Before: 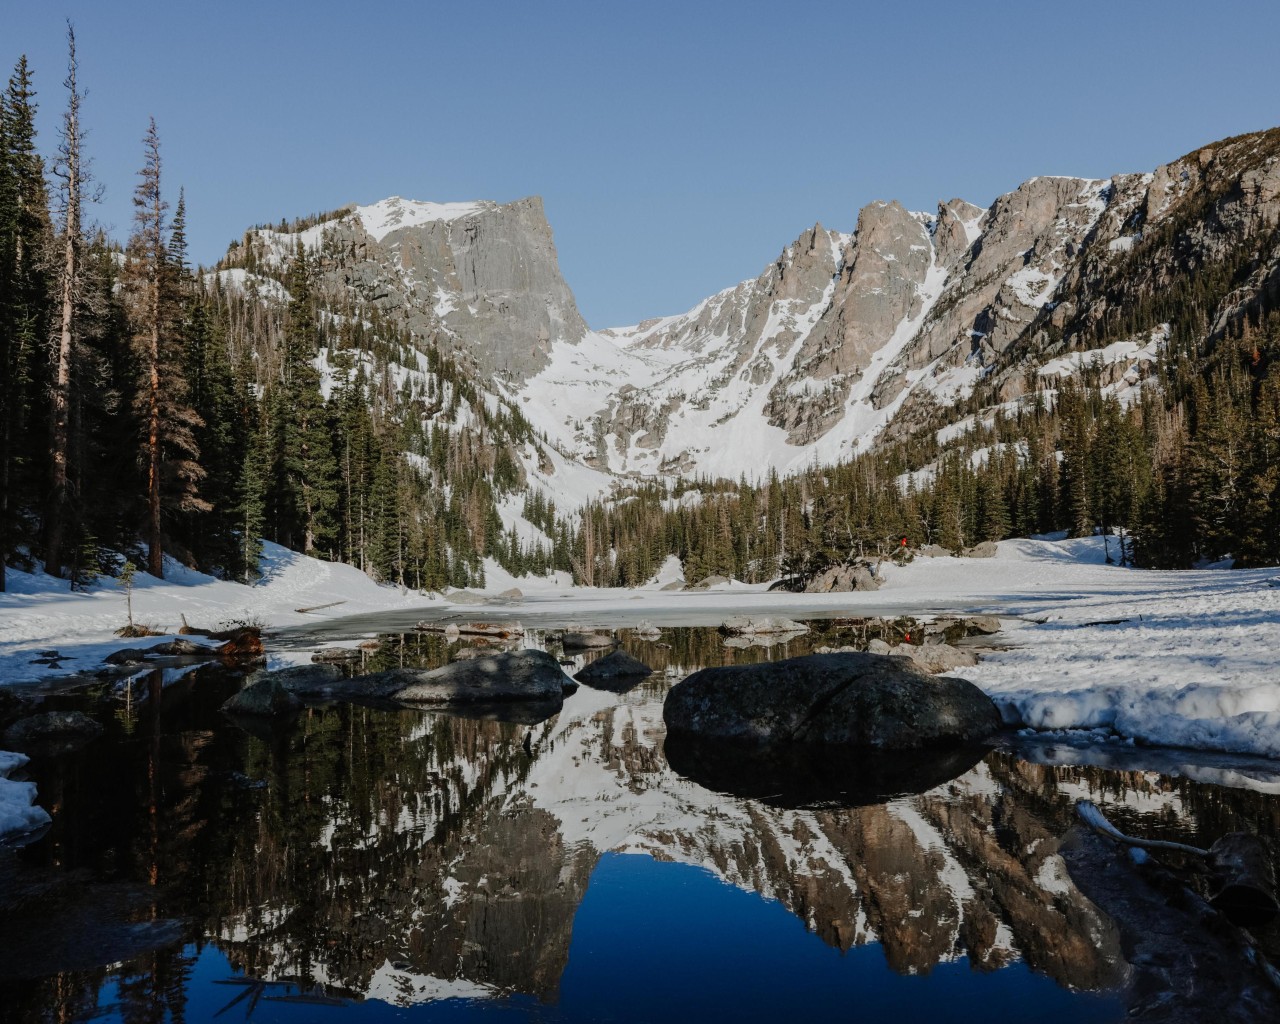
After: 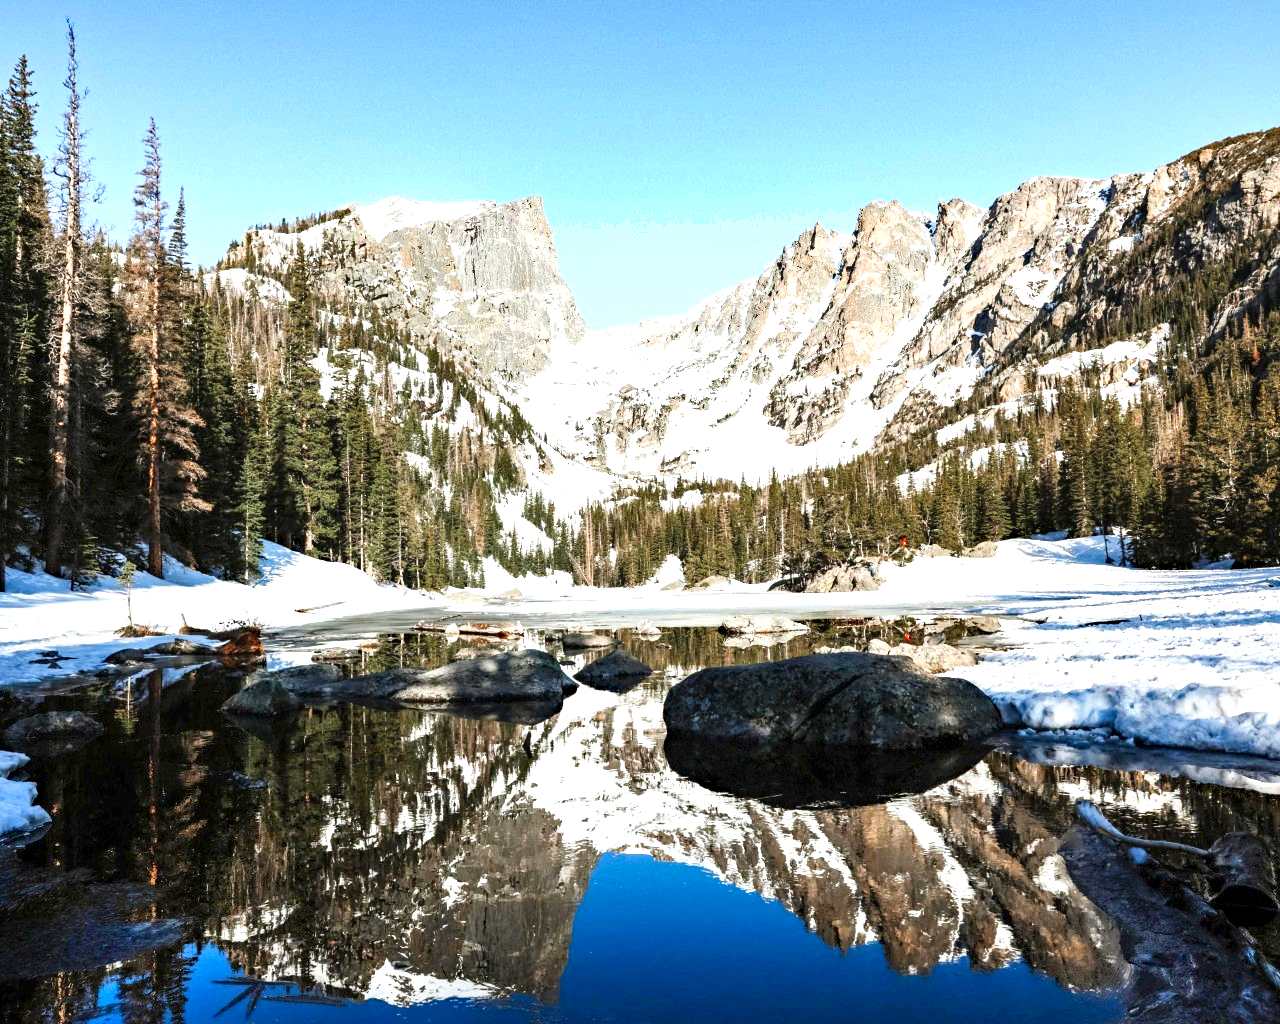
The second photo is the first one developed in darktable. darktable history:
haze removal: compatibility mode true, adaptive false
exposure: black level correction 0.001, exposure 1.719 EV, compensate exposure bias true, compensate highlight preservation false
shadows and highlights: shadows 49, highlights -41, soften with gaussian
